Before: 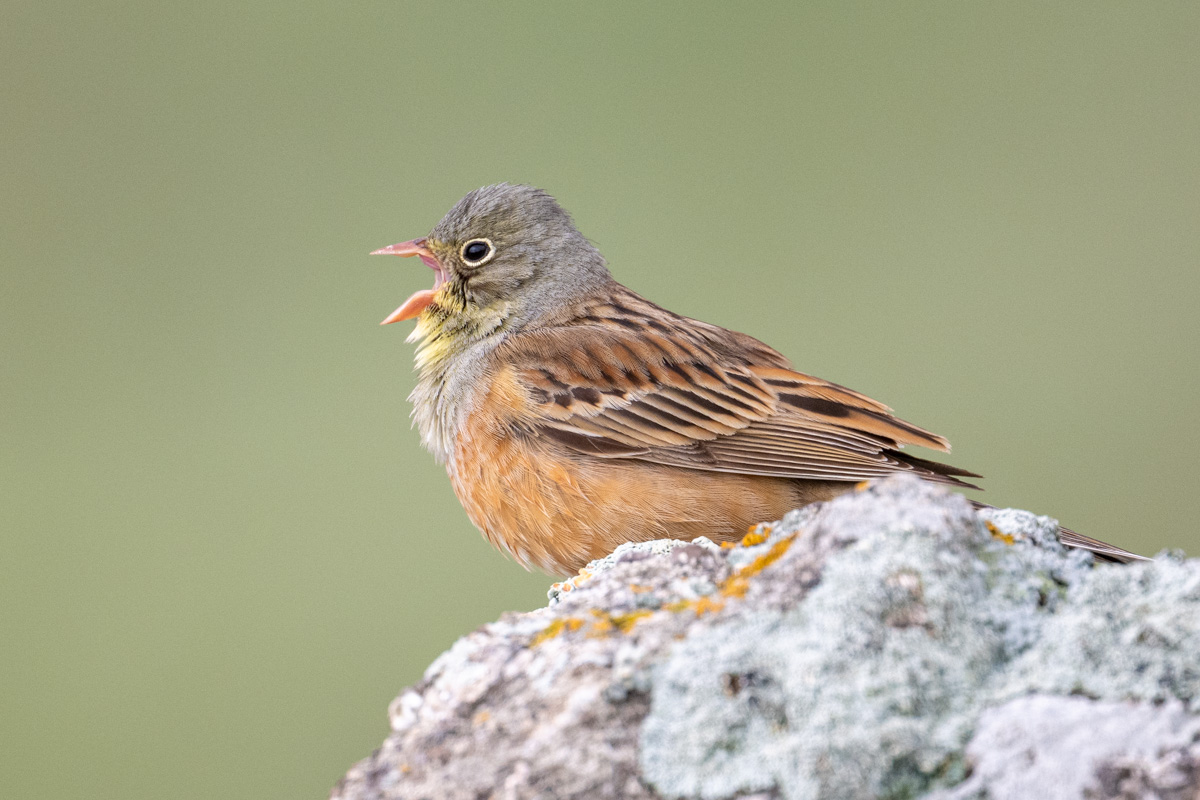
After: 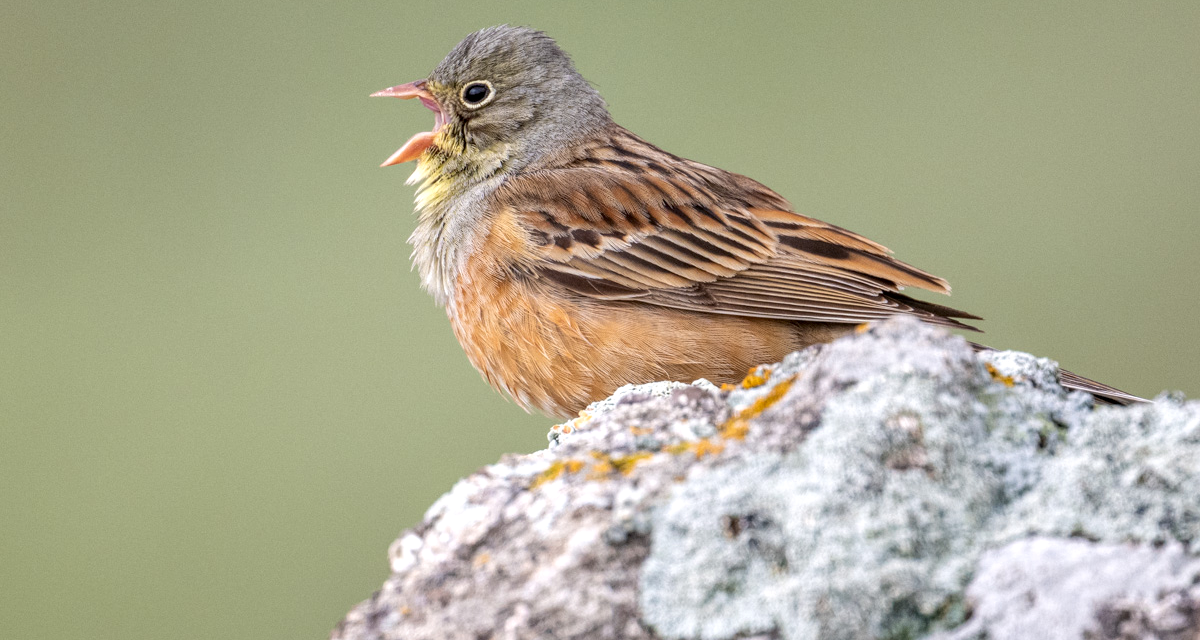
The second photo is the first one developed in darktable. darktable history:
local contrast: detail 130%
crop and rotate: top 19.998%
